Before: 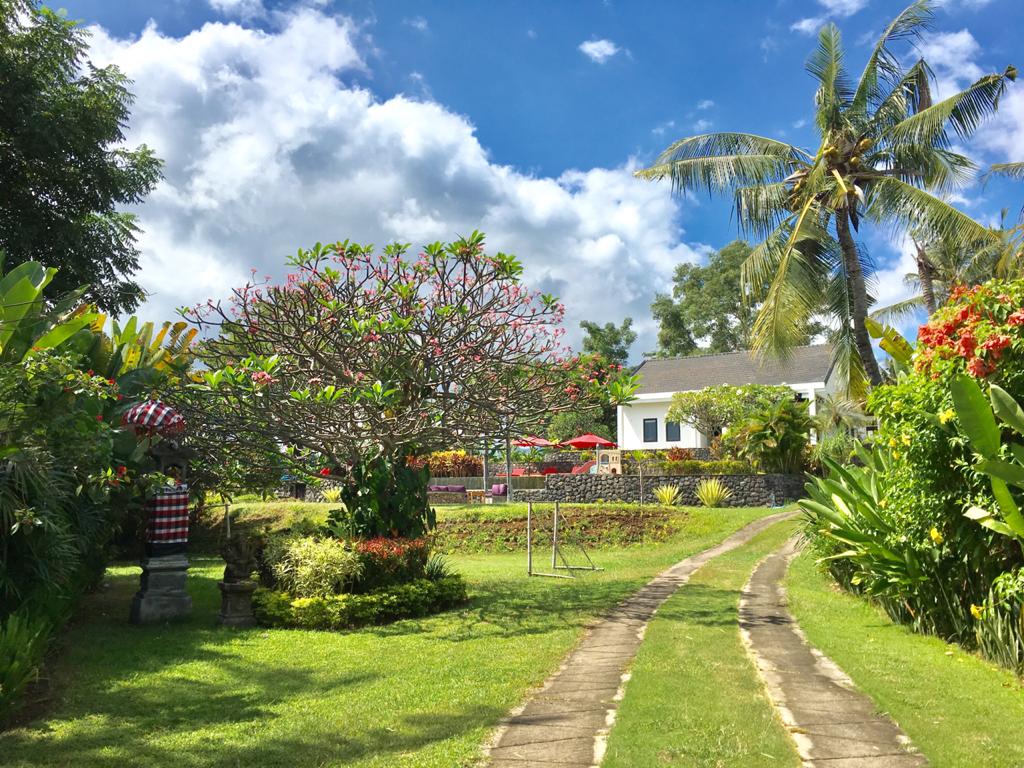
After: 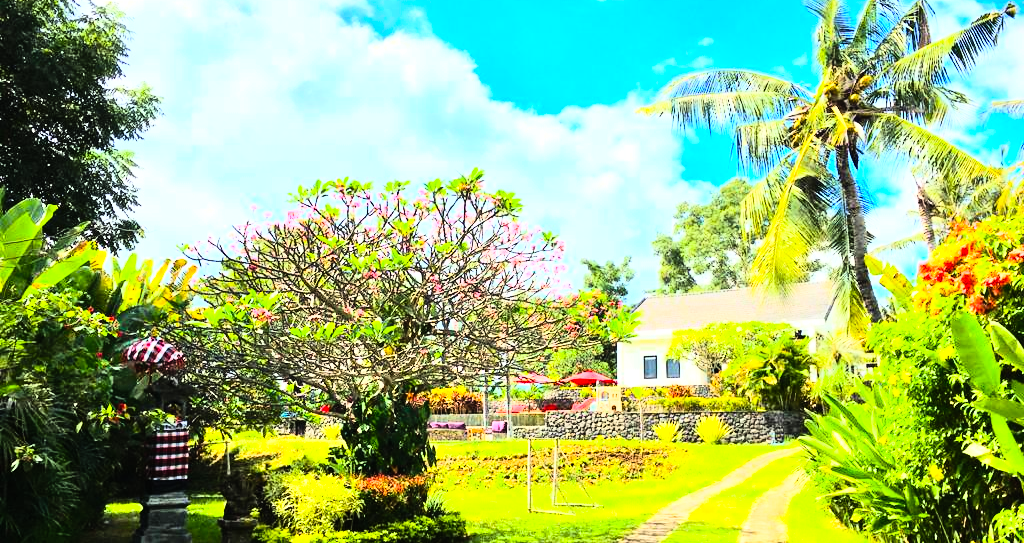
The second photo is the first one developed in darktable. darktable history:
exposure: exposure 0.128 EV, compensate highlight preservation false
crop and rotate: top 8.293%, bottom 20.996%
rgb curve: curves: ch0 [(0, 0) (0.21, 0.15) (0.24, 0.21) (0.5, 0.75) (0.75, 0.96) (0.89, 0.99) (1, 1)]; ch1 [(0, 0.02) (0.21, 0.13) (0.25, 0.2) (0.5, 0.67) (0.75, 0.9) (0.89, 0.97) (1, 1)]; ch2 [(0, 0.02) (0.21, 0.13) (0.25, 0.2) (0.5, 0.67) (0.75, 0.9) (0.89, 0.97) (1, 1)], compensate middle gray true
contrast brightness saturation: contrast 0.2, brightness 0.16, saturation 0.22
color balance rgb: perceptual saturation grading › global saturation 20%, global vibrance 20%
